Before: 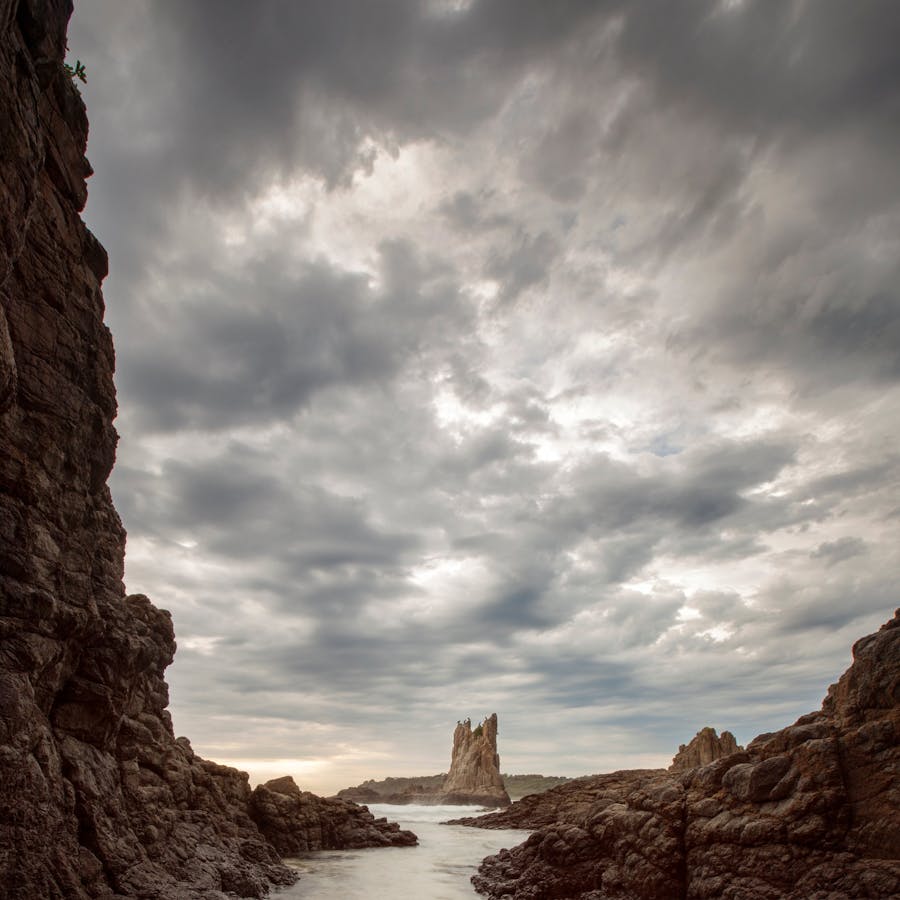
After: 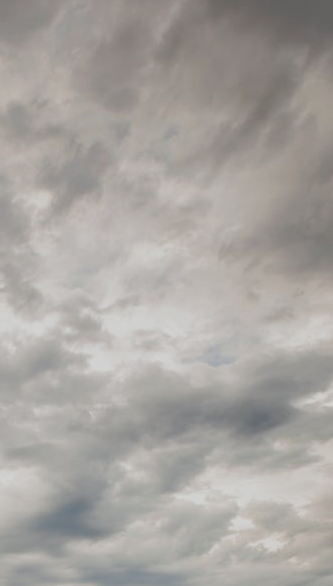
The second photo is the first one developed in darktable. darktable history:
filmic rgb: black relative exposure -7.99 EV, white relative exposure 3.98 EV, hardness 4.11, contrast 0.99, color science v5 (2021), contrast in shadows safe, contrast in highlights safe
crop and rotate: left 49.742%, top 10.105%, right 13.163%, bottom 24.694%
